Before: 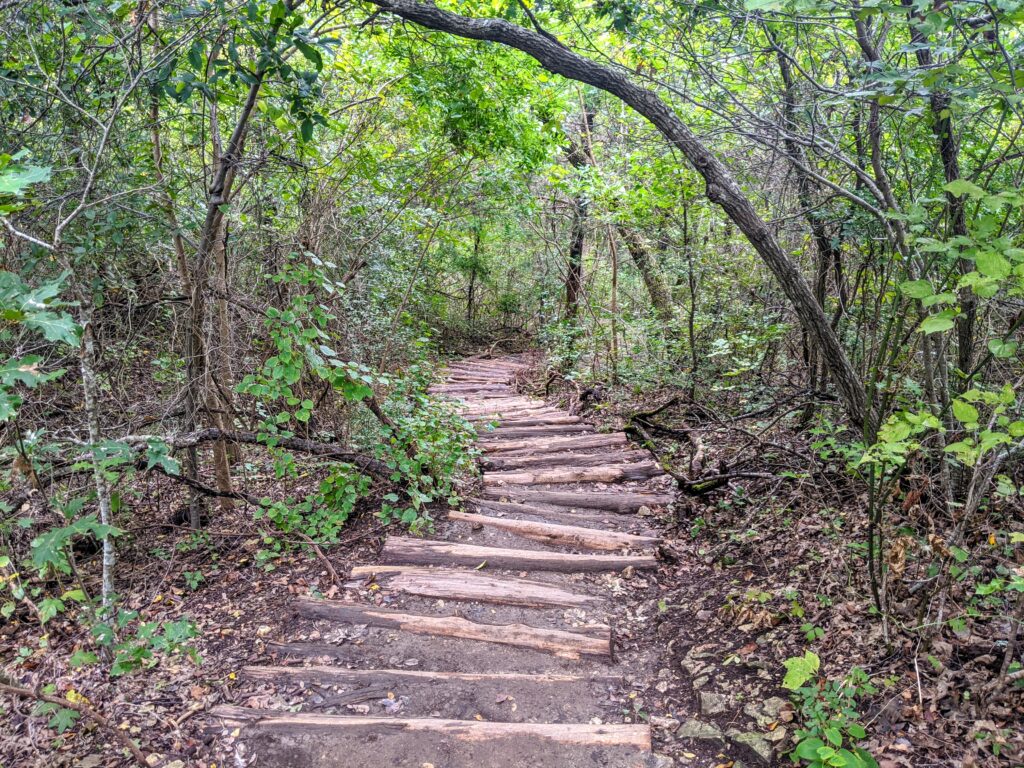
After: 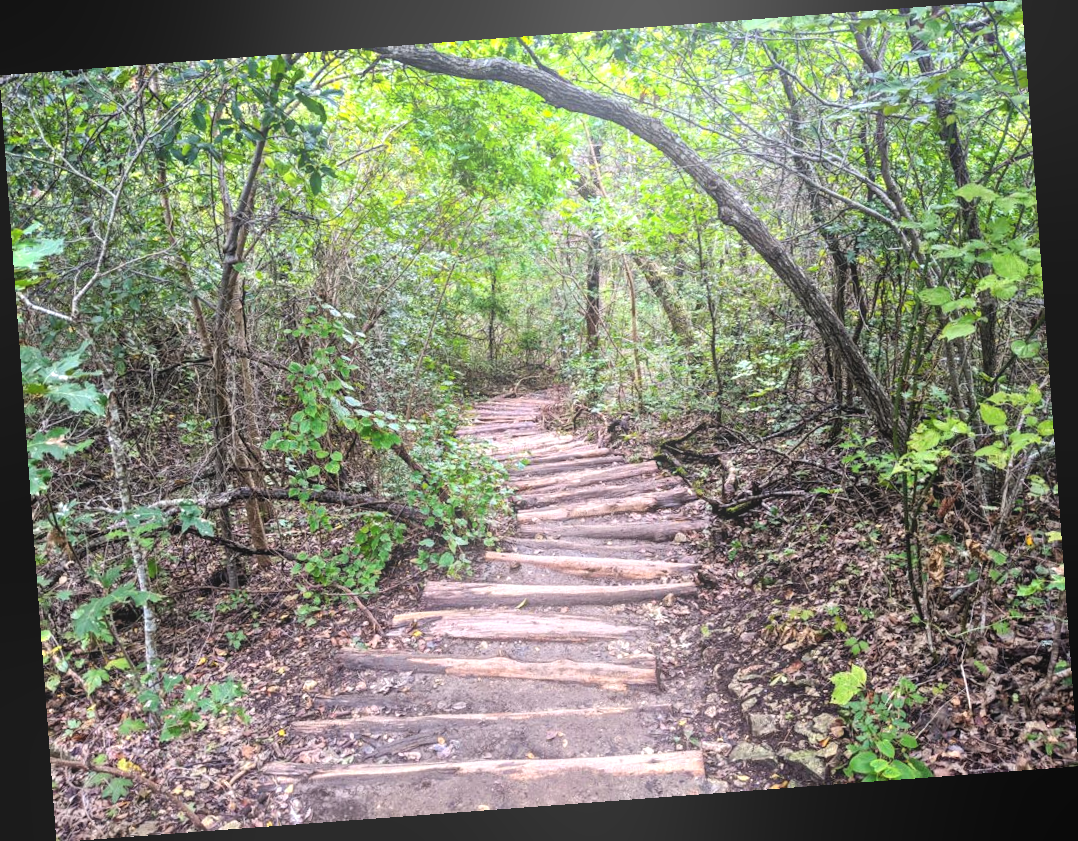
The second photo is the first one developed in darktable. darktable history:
bloom: on, module defaults
tone equalizer: -8 EV -0.417 EV, -7 EV -0.389 EV, -6 EV -0.333 EV, -5 EV -0.222 EV, -3 EV 0.222 EV, -2 EV 0.333 EV, -1 EV 0.389 EV, +0 EV 0.417 EV, edges refinement/feathering 500, mask exposure compensation -1.57 EV, preserve details no
rotate and perspective: rotation -4.25°, automatic cropping off
